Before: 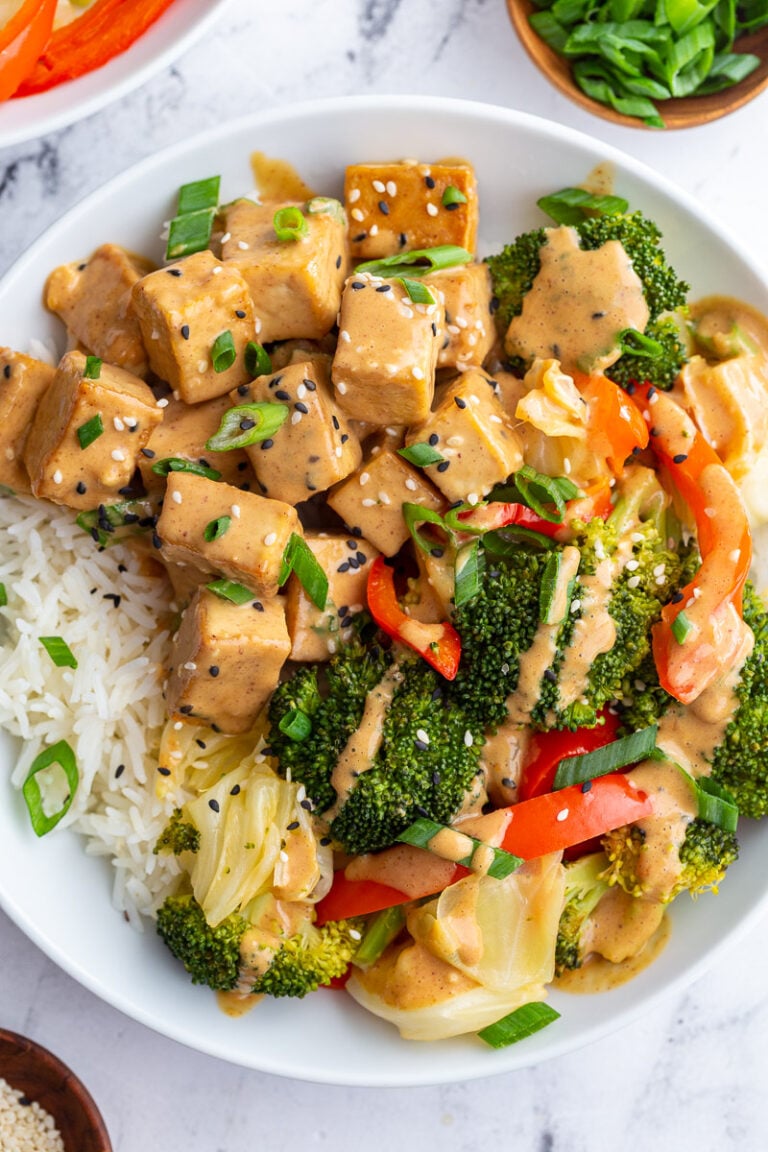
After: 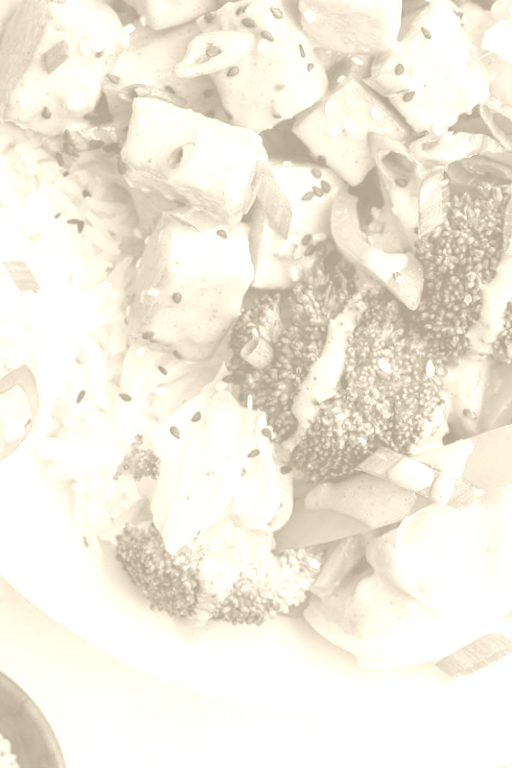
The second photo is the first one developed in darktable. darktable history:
exposure: exposure -0.116 EV, compensate exposure bias true, compensate highlight preservation false
colorize: hue 36°, saturation 71%, lightness 80.79%
crop and rotate: angle -0.82°, left 3.85%, top 31.828%, right 27.992%
